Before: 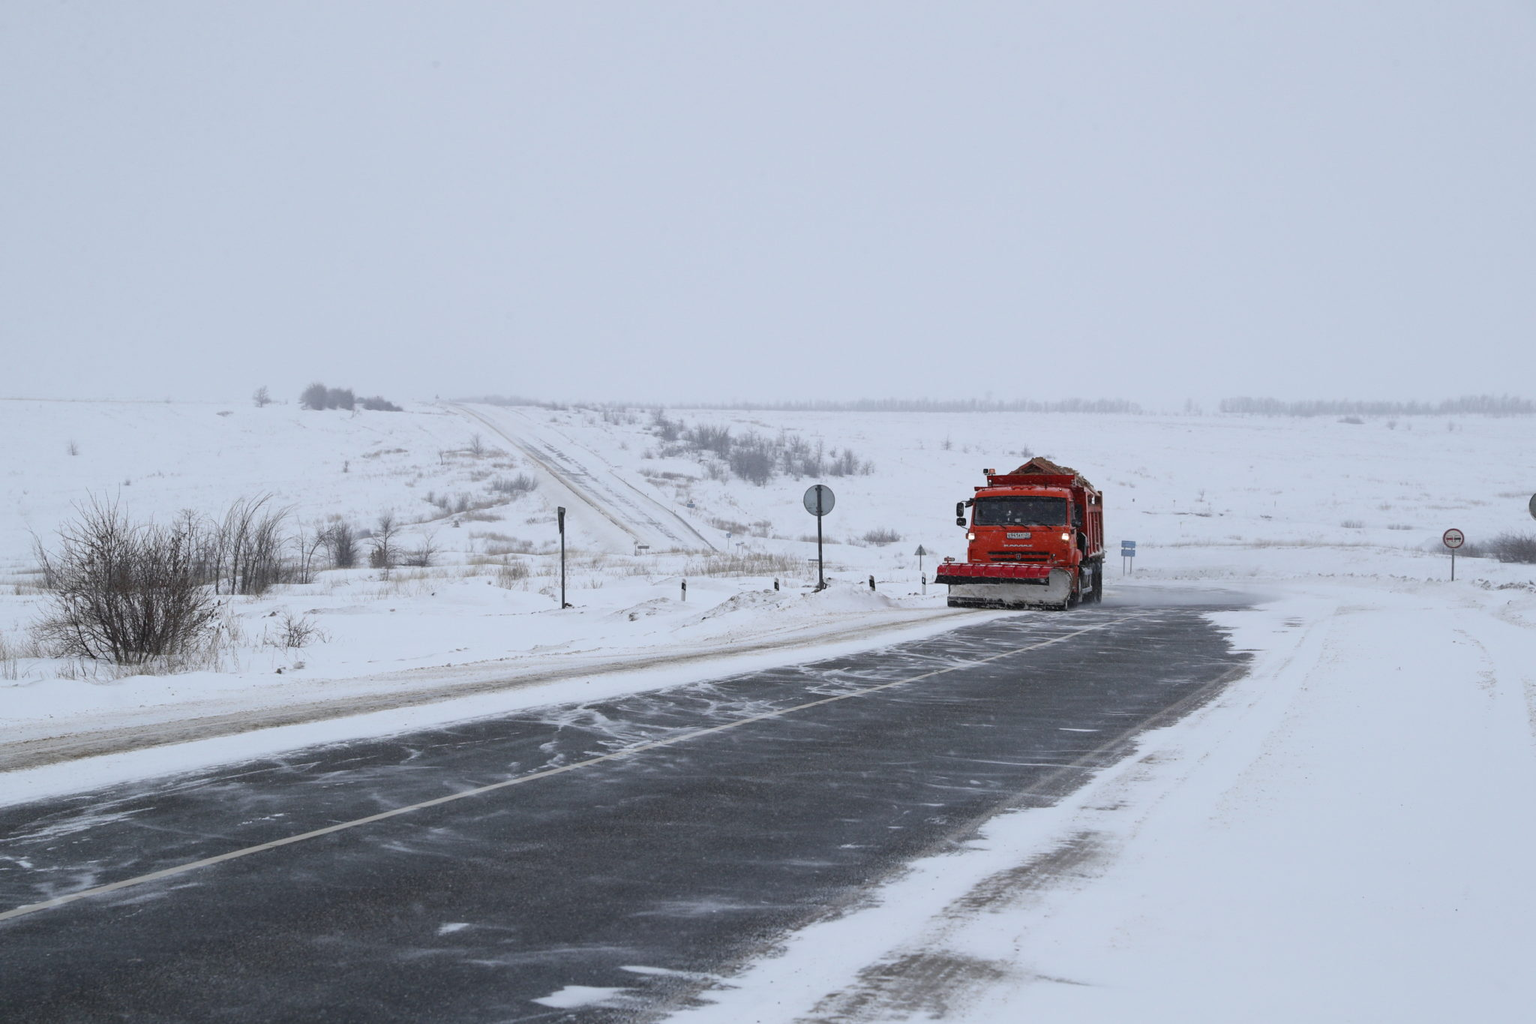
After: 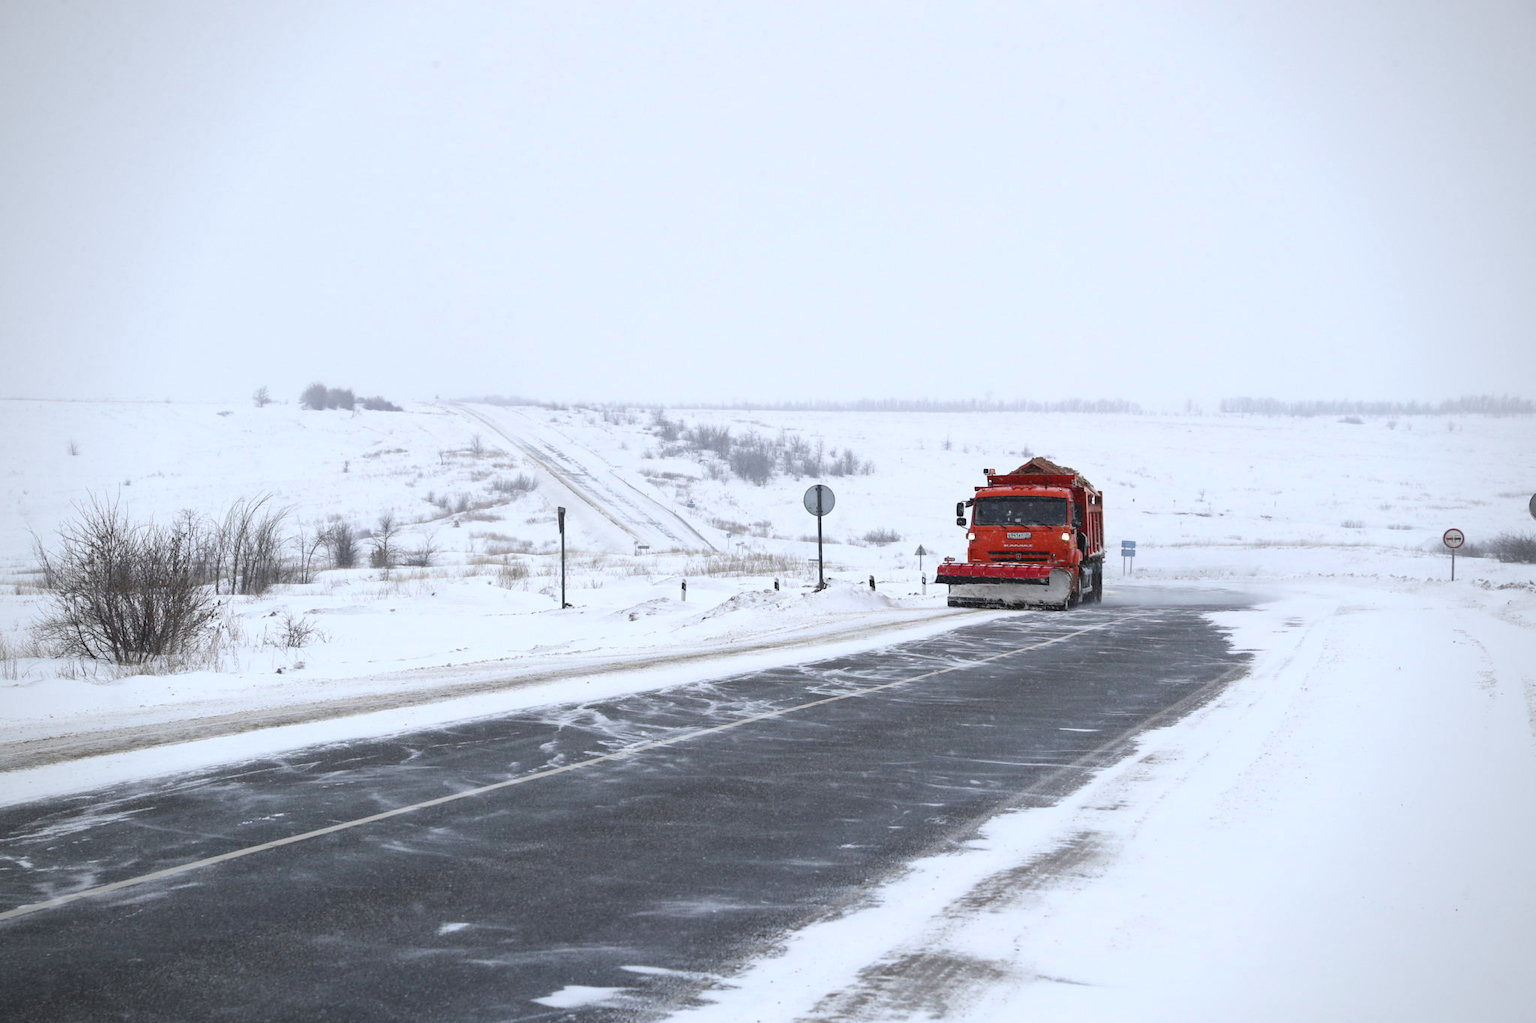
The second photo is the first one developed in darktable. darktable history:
vignetting: fall-off radius 60.65%
exposure: exposure 0.496 EV, compensate highlight preservation false
